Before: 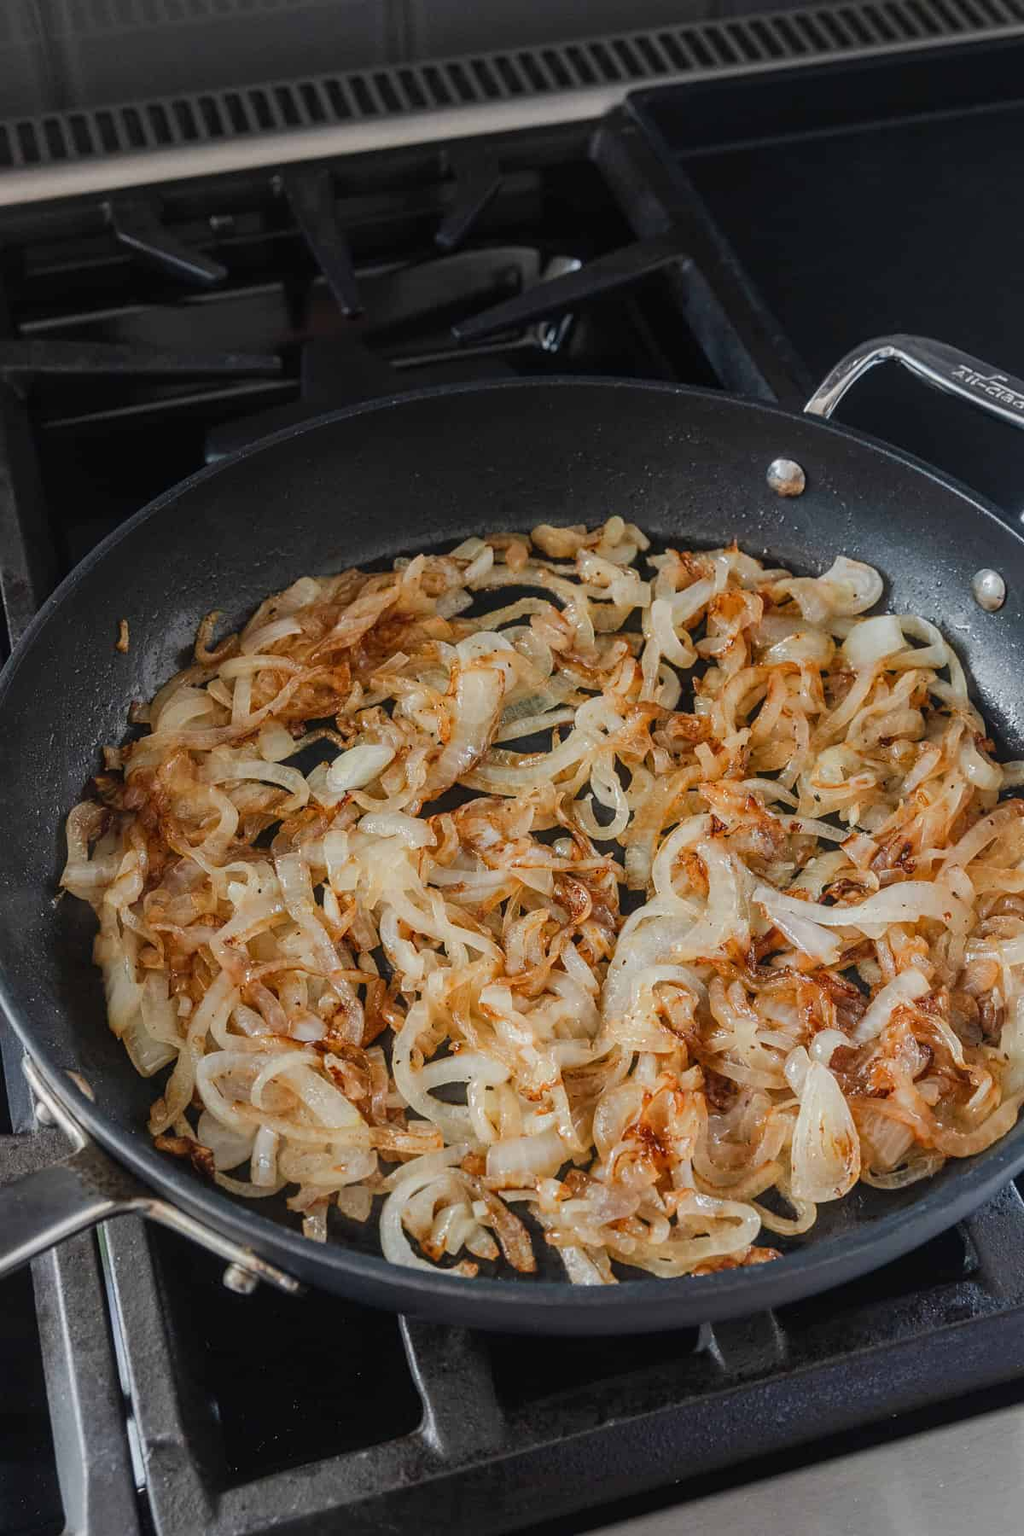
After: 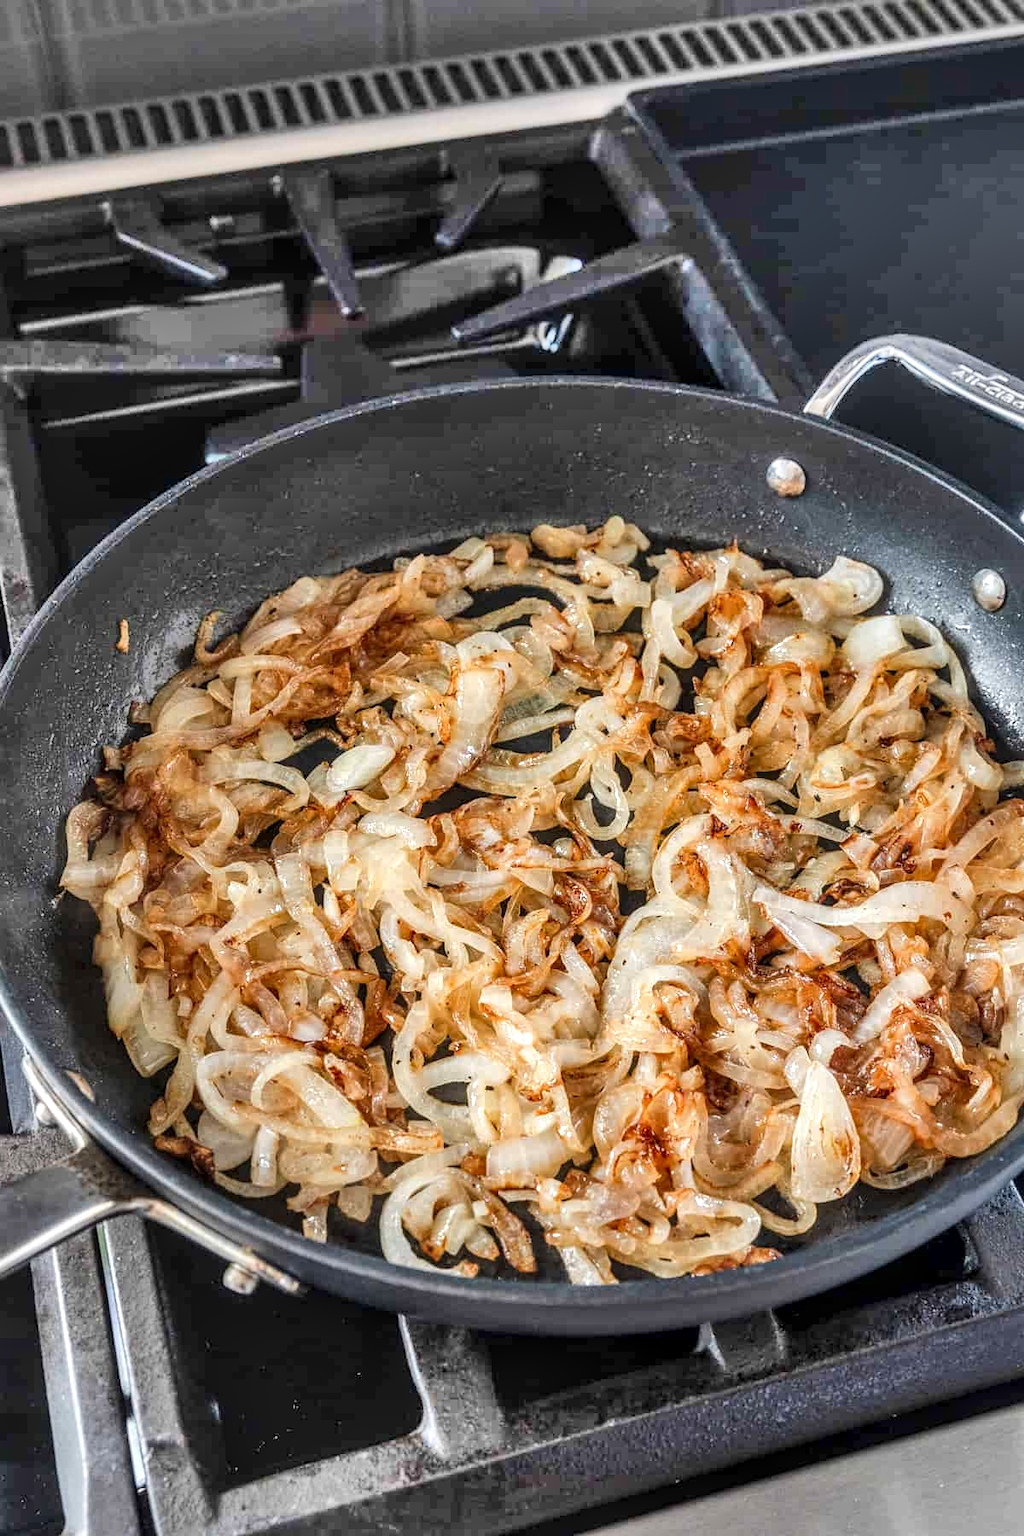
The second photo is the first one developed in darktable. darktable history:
exposure: exposure 0.508 EV, compensate highlight preservation false
shadows and highlights: shadows 75.58, highlights -23.66, soften with gaussian
local contrast: detail 140%
